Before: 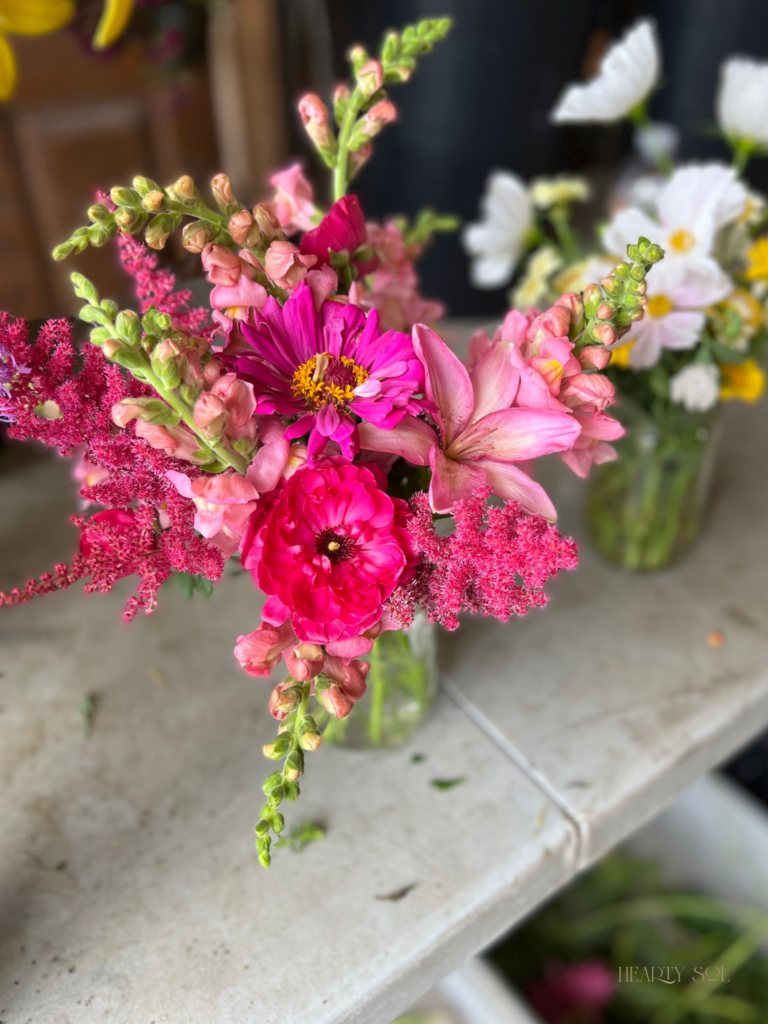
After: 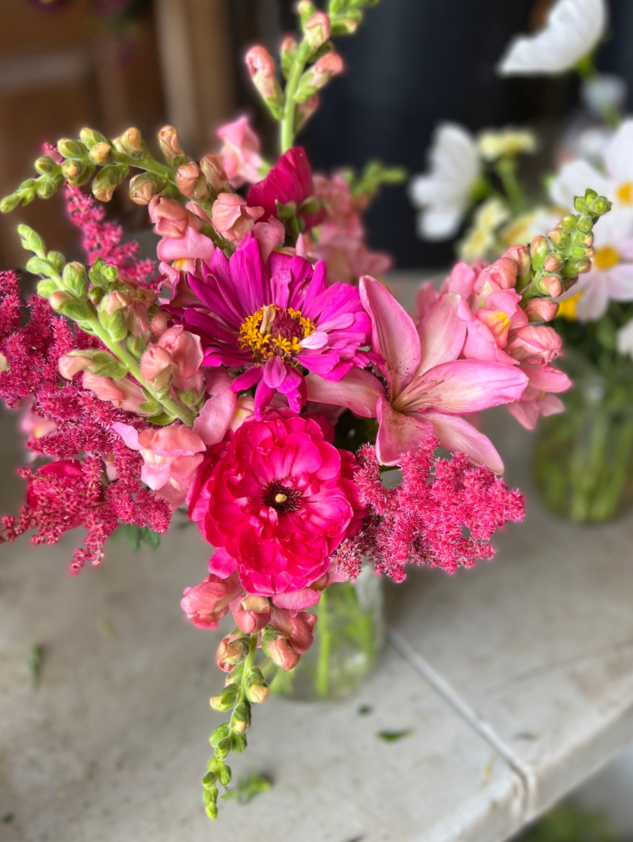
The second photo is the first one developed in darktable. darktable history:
crop and rotate: left 7.024%, top 4.702%, right 10.538%, bottom 12.982%
exposure: black level correction 0, compensate highlight preservation false
